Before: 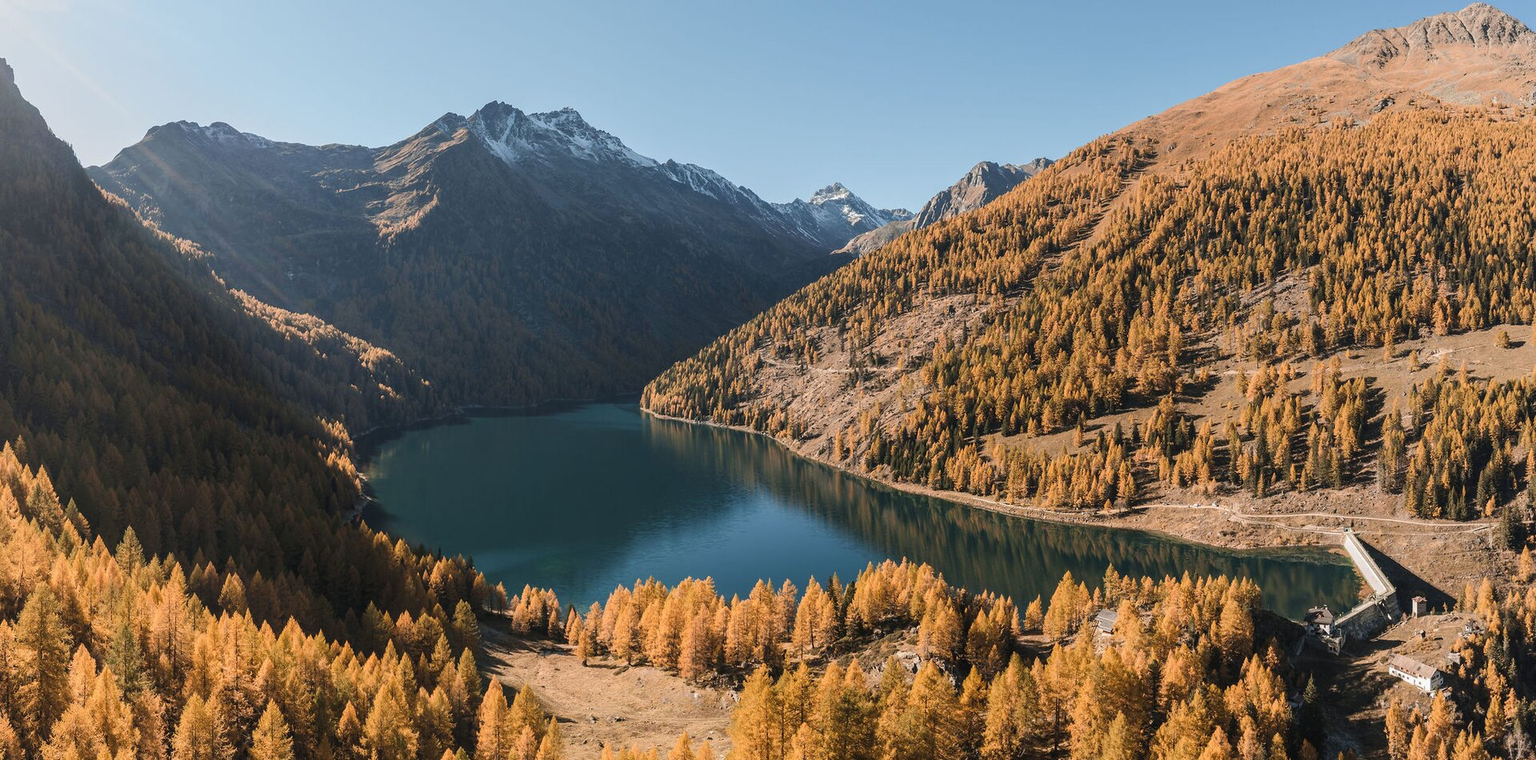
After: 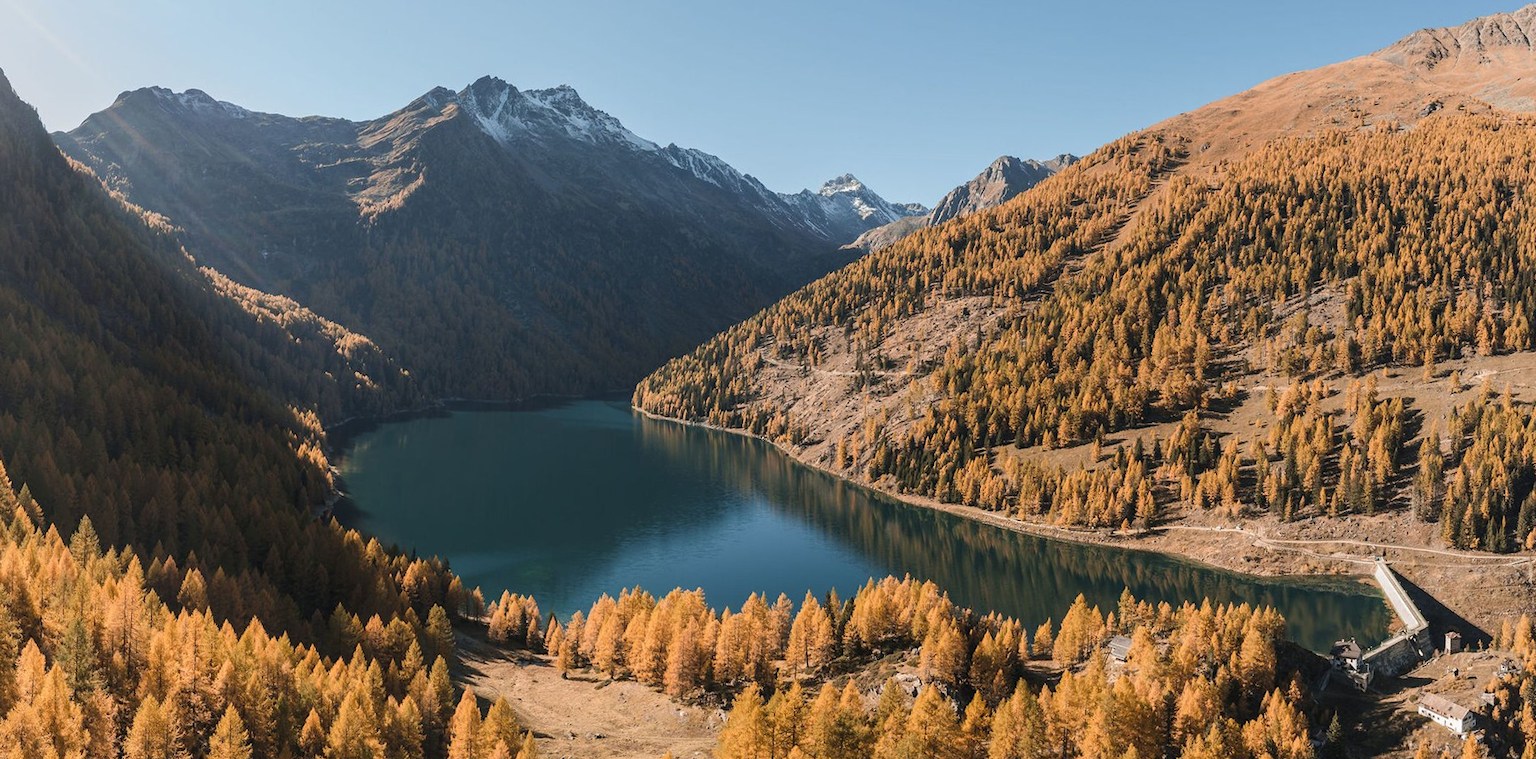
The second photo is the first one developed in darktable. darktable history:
crop and rotate: angle -1.77°
